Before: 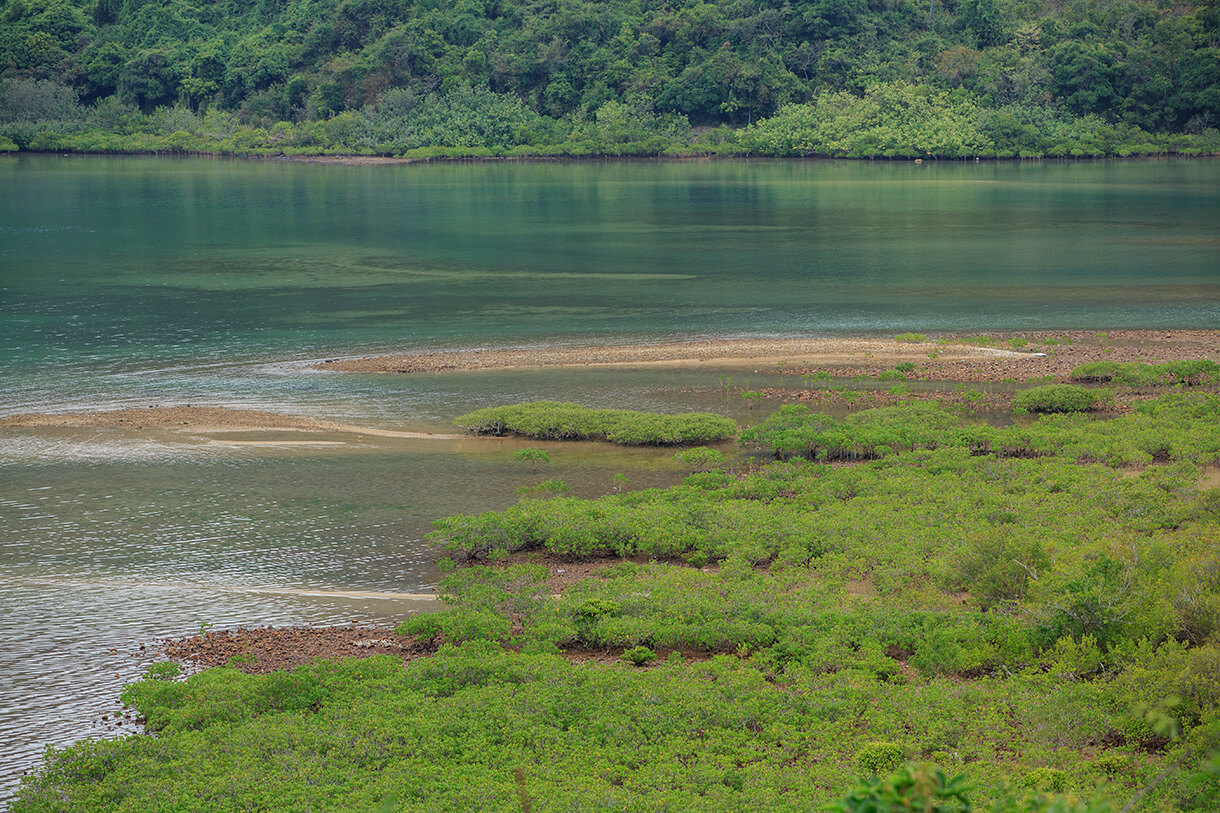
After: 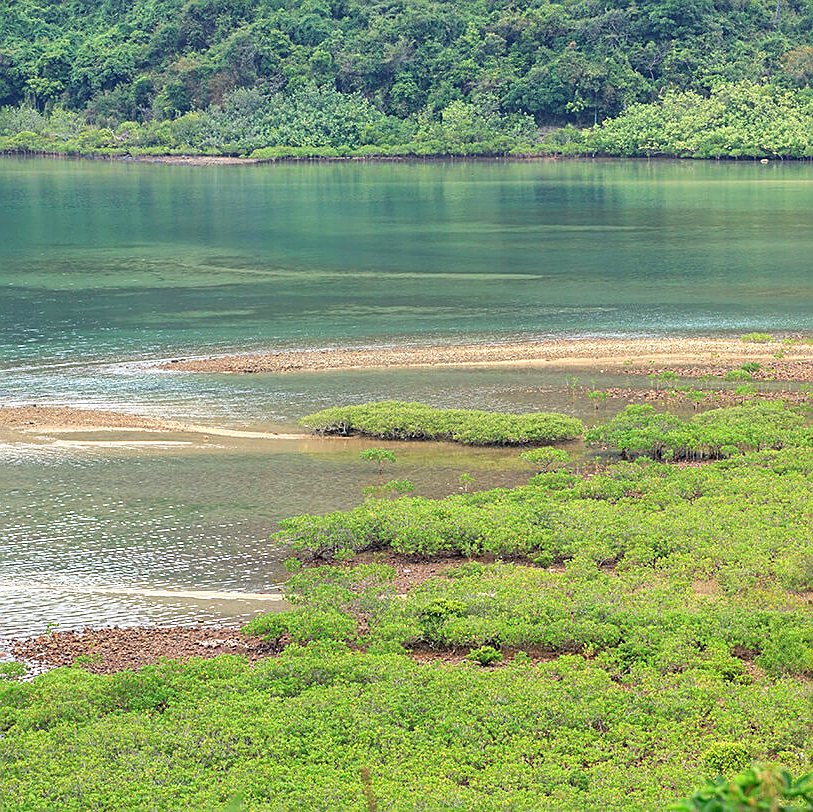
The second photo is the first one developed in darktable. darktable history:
sharpen: on, module defaults
crop and rotate: left 12.648%, right 20.685%
exposure: black level correction 0, exposure 0.95 EV, compensate exposure bias true, compensate highlight preservation false
